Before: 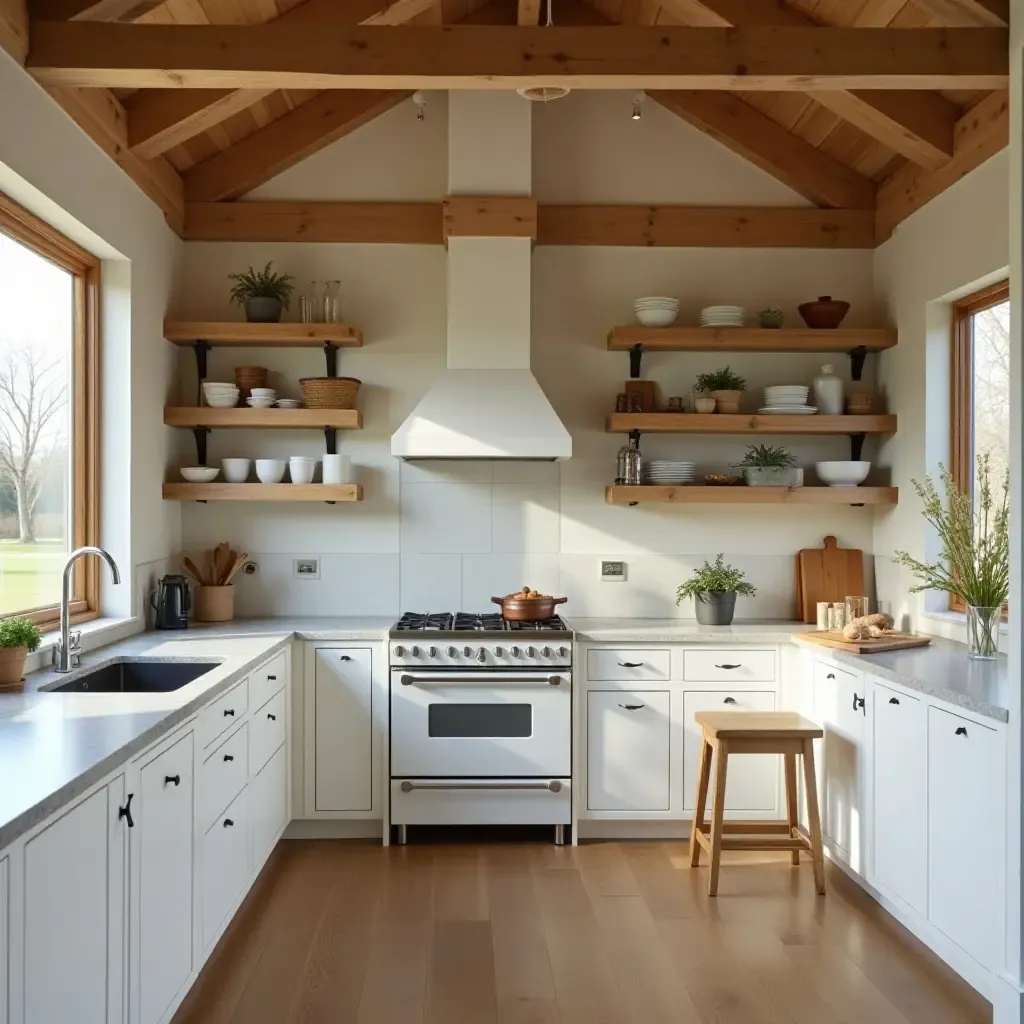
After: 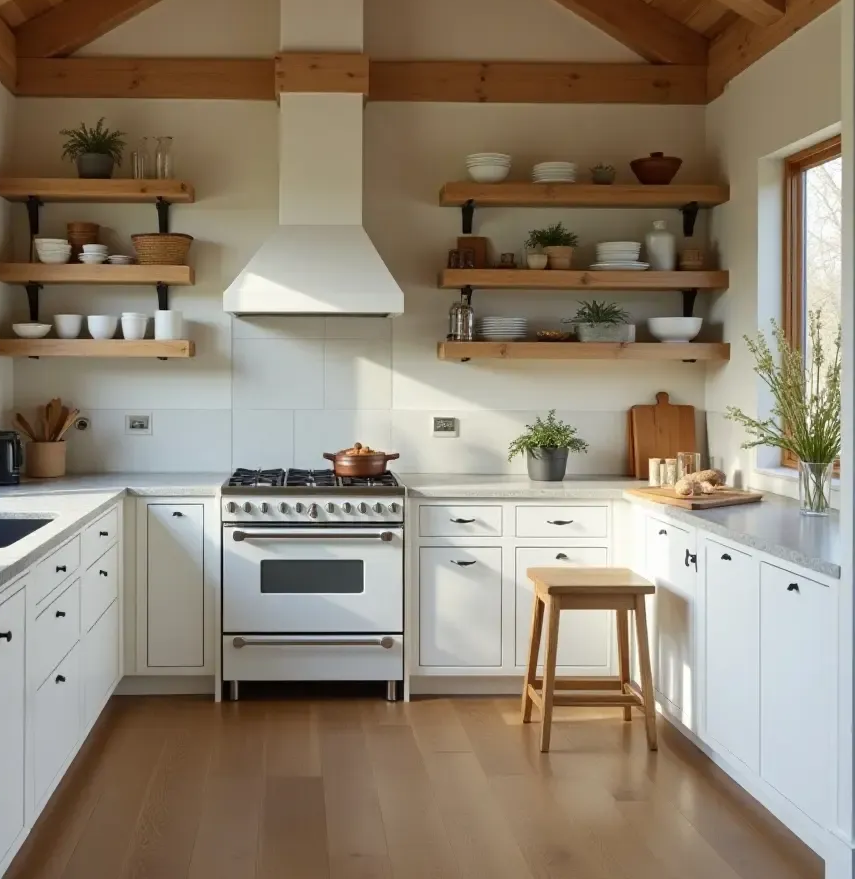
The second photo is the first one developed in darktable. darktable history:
crop: left 16.489%, top 14.136%
